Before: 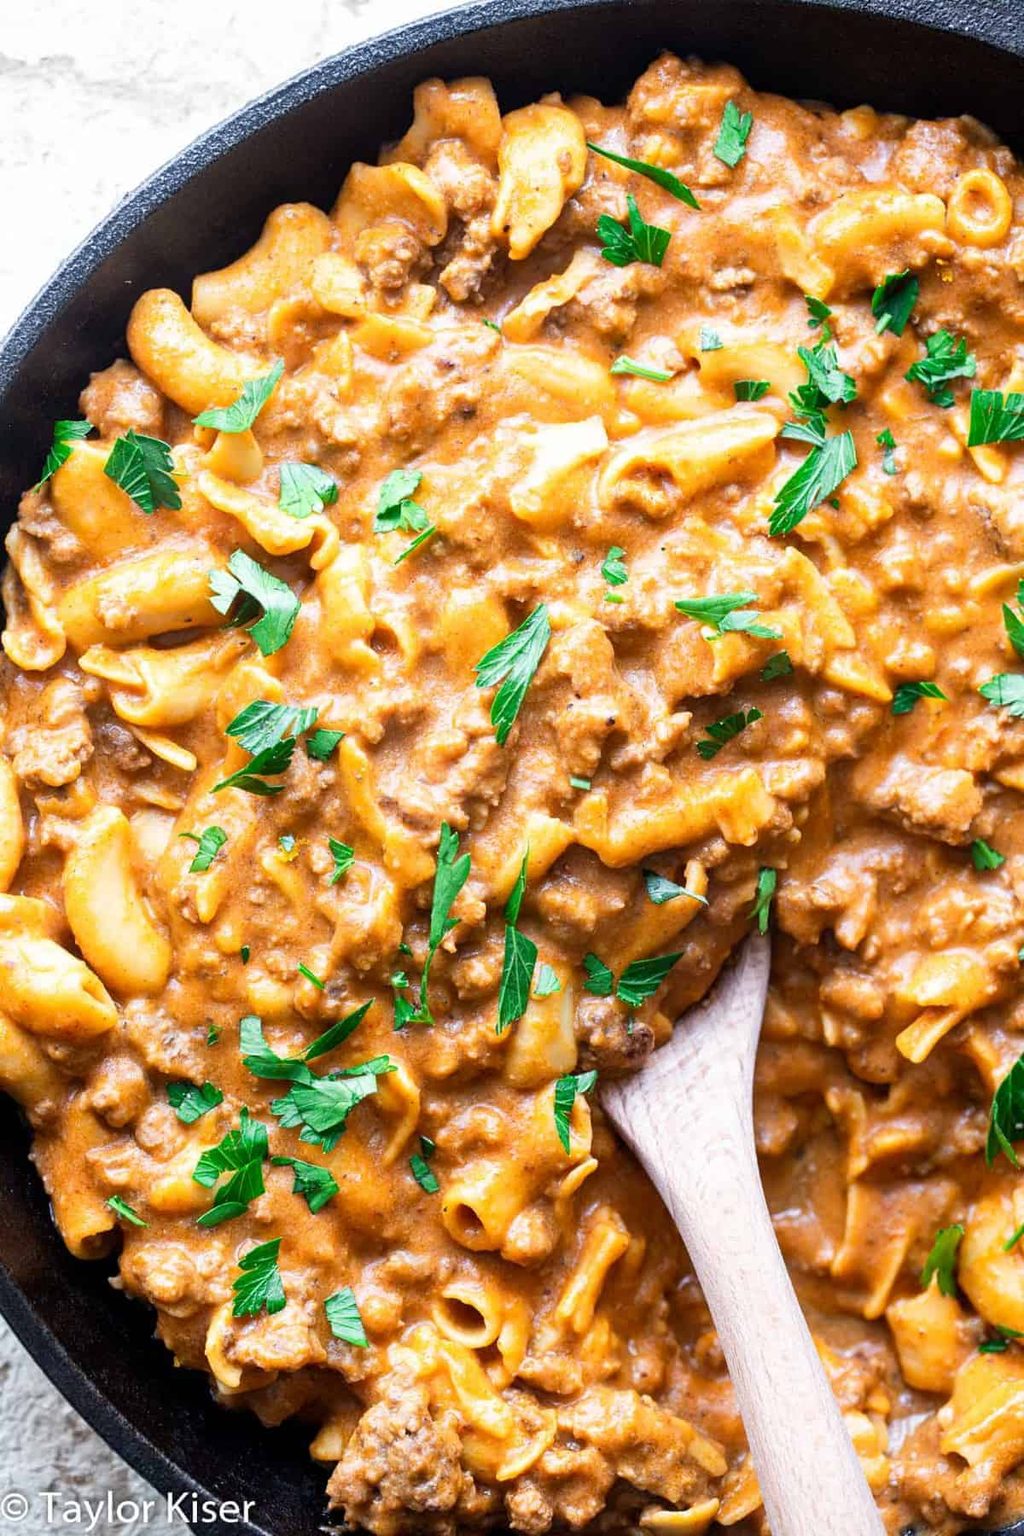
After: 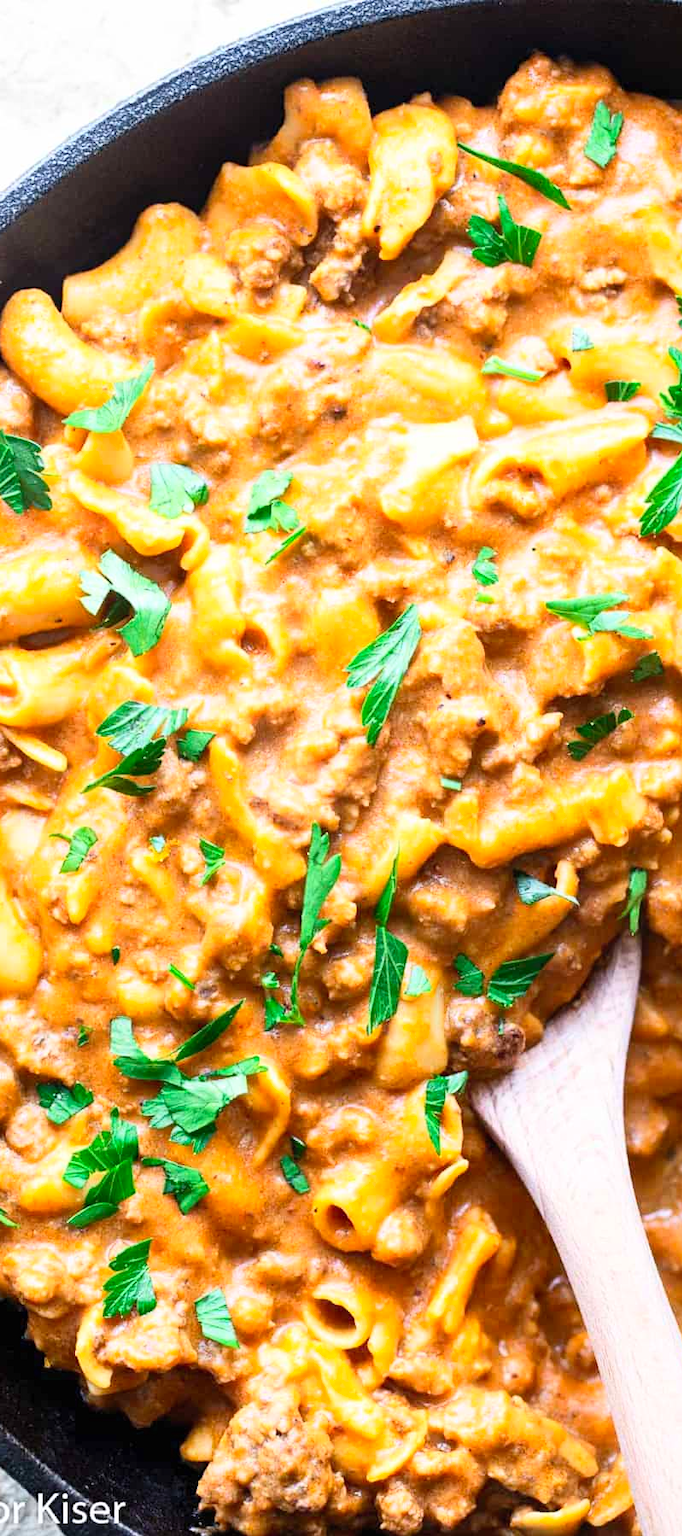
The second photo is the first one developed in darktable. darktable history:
crop and rotate: left 12.673%, right 20.66%
contrast brightness saturation: contrast 0.2, brightness 0.16, saturation 0.22
